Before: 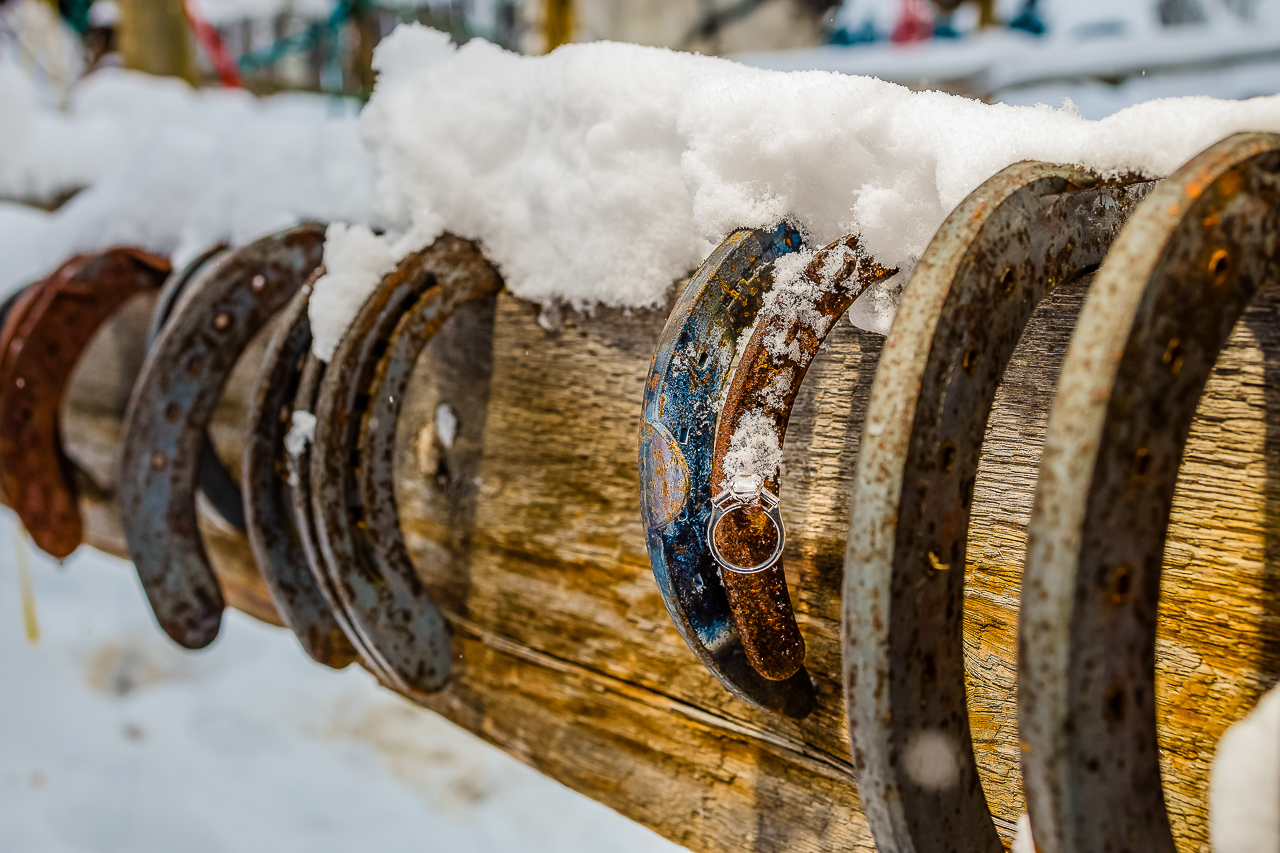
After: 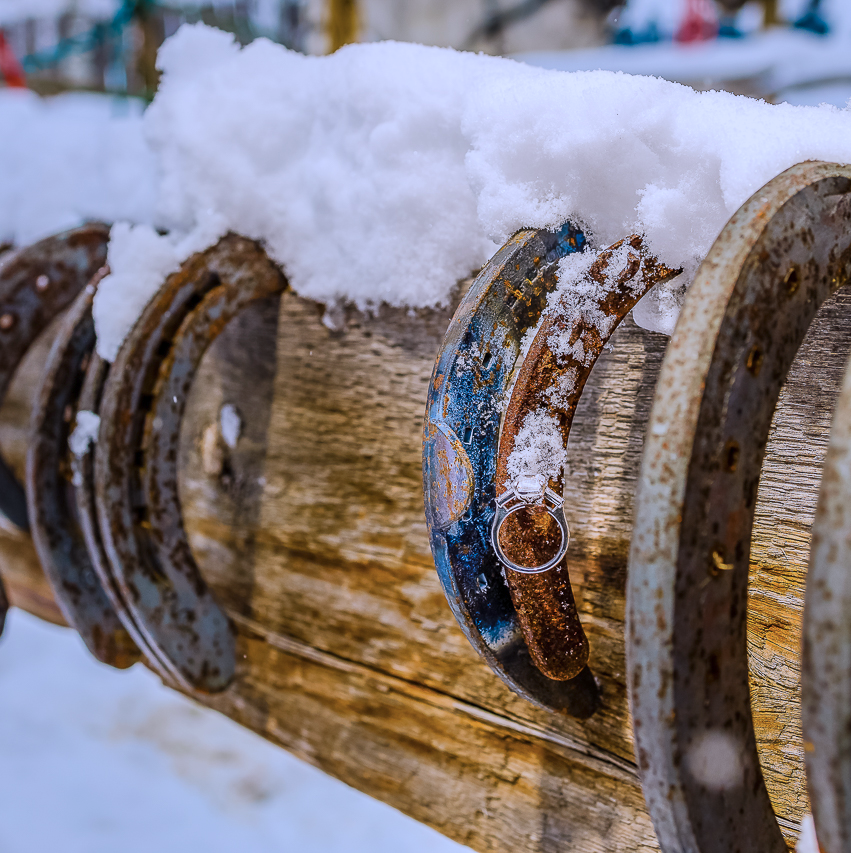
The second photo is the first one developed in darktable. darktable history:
color balance rgb: contrast -10%
color calibration: illuminant as shot in camera, x 0.379, y 0.396, temperature 4138.76 K
crop: left 16.899%, right 16.556%
